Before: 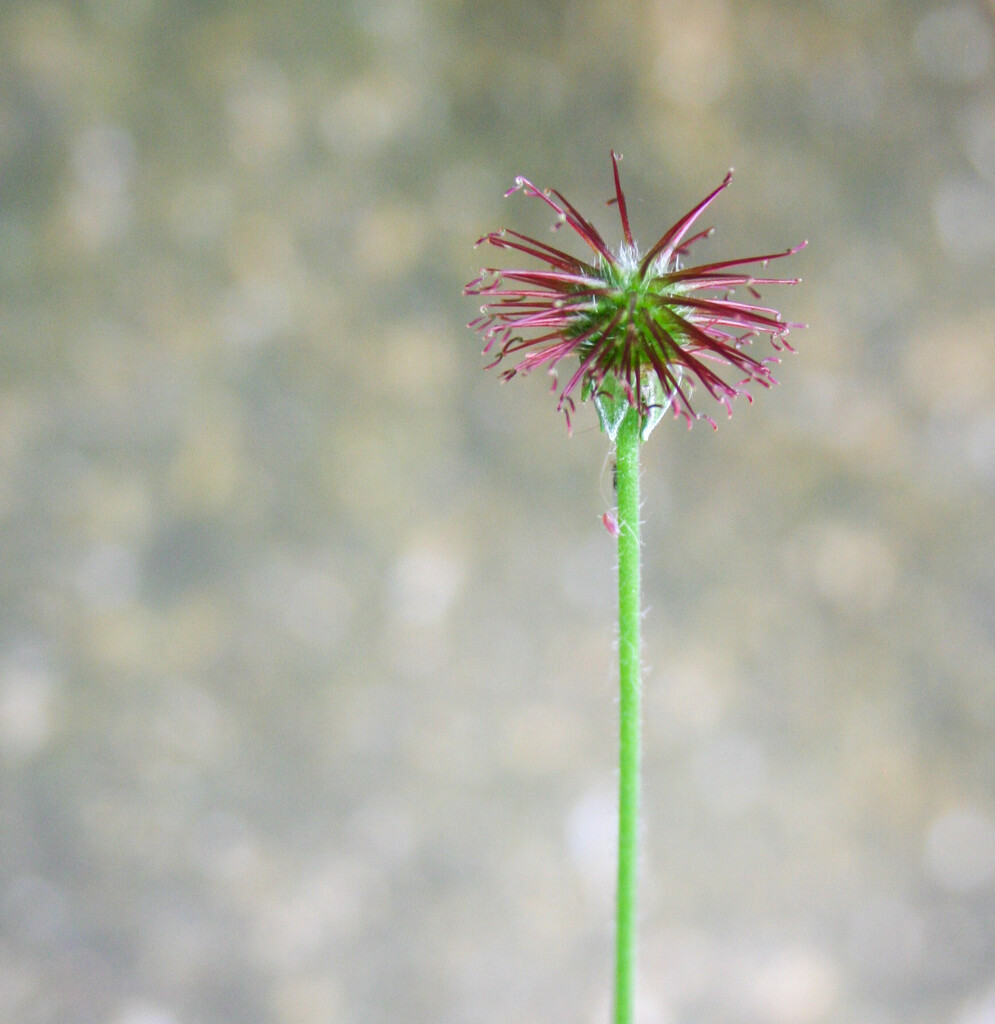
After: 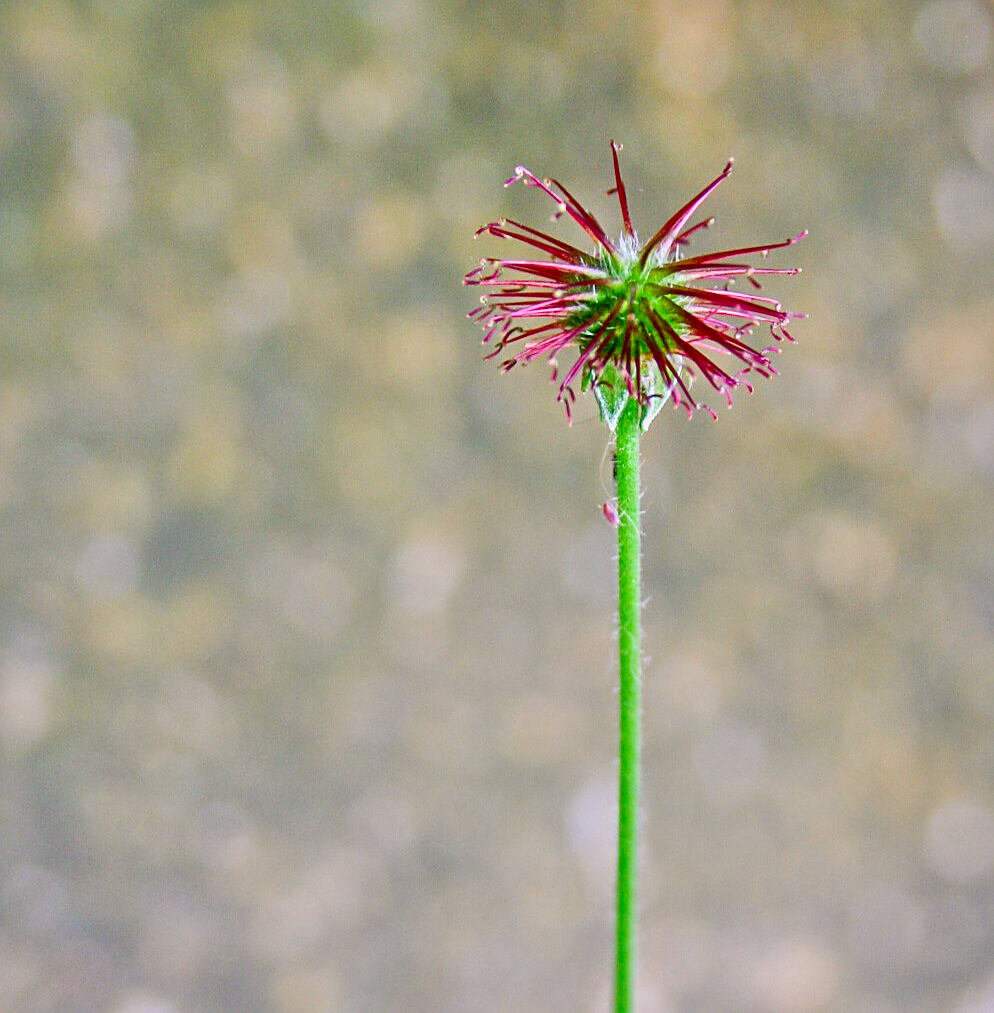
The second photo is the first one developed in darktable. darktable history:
shadows and highlights: shadows 12, white point adjustment 1.2, soften with gaussian
base curve: curves: ch0 [(0.017, 0) (0.425, 0.441) (0.844, 0.933) (1, 1)], preserve colors none
local contrast: mode bilateral grid, contrast 20, coarseness 50, detail 120%, midtone range 0.2
contrast brightness saturation: contrast 0.2, brightness 0.16, saturation 0.22
sharpen: on, module defaults
color correction: highlights a* 3.22, highlights b* 1.93, saturation 1.19
tone equalizer: -8 EV -0.002 EV, -7 EV 0.005 EV, -6 EV -0.008 EV, -5 EV 0.007 EV, -4 EV -0.042 EV, -3 EV -0.233 EV, -2 EV -0.662 EV, -1 EV -0.983 EV, +0 EV -0.969 EV, smoothing diameter 2%, edges refinement/feathering 20, mask exposure compensation -1.57 EV, filter diffusion 5
crop: top 1.049%, right 0.001%
